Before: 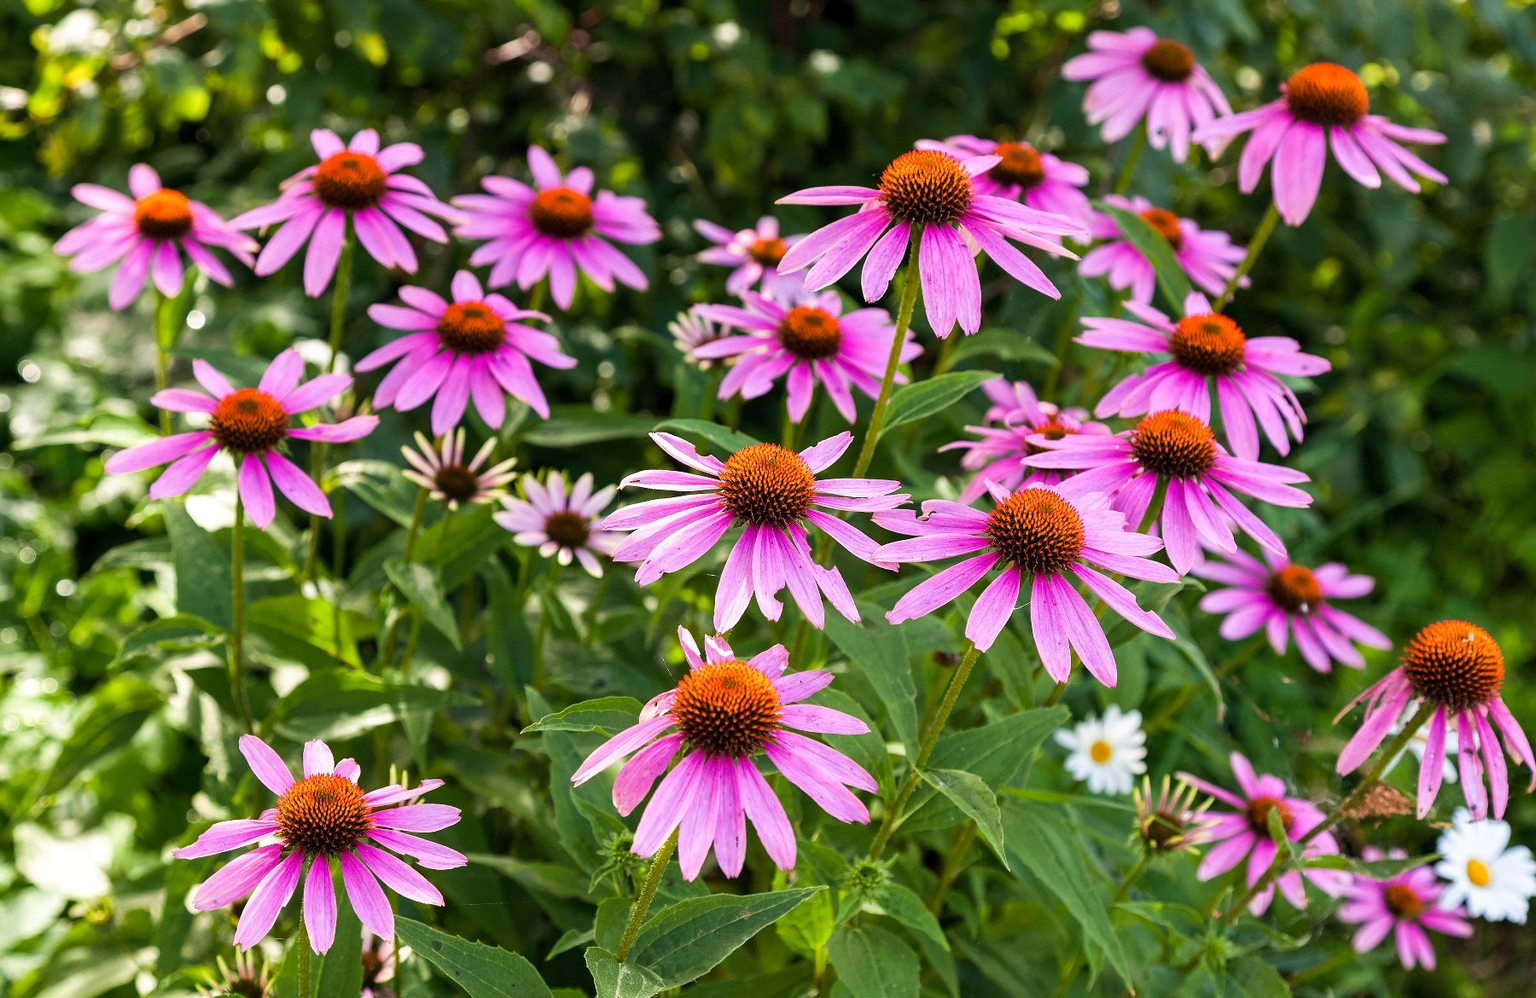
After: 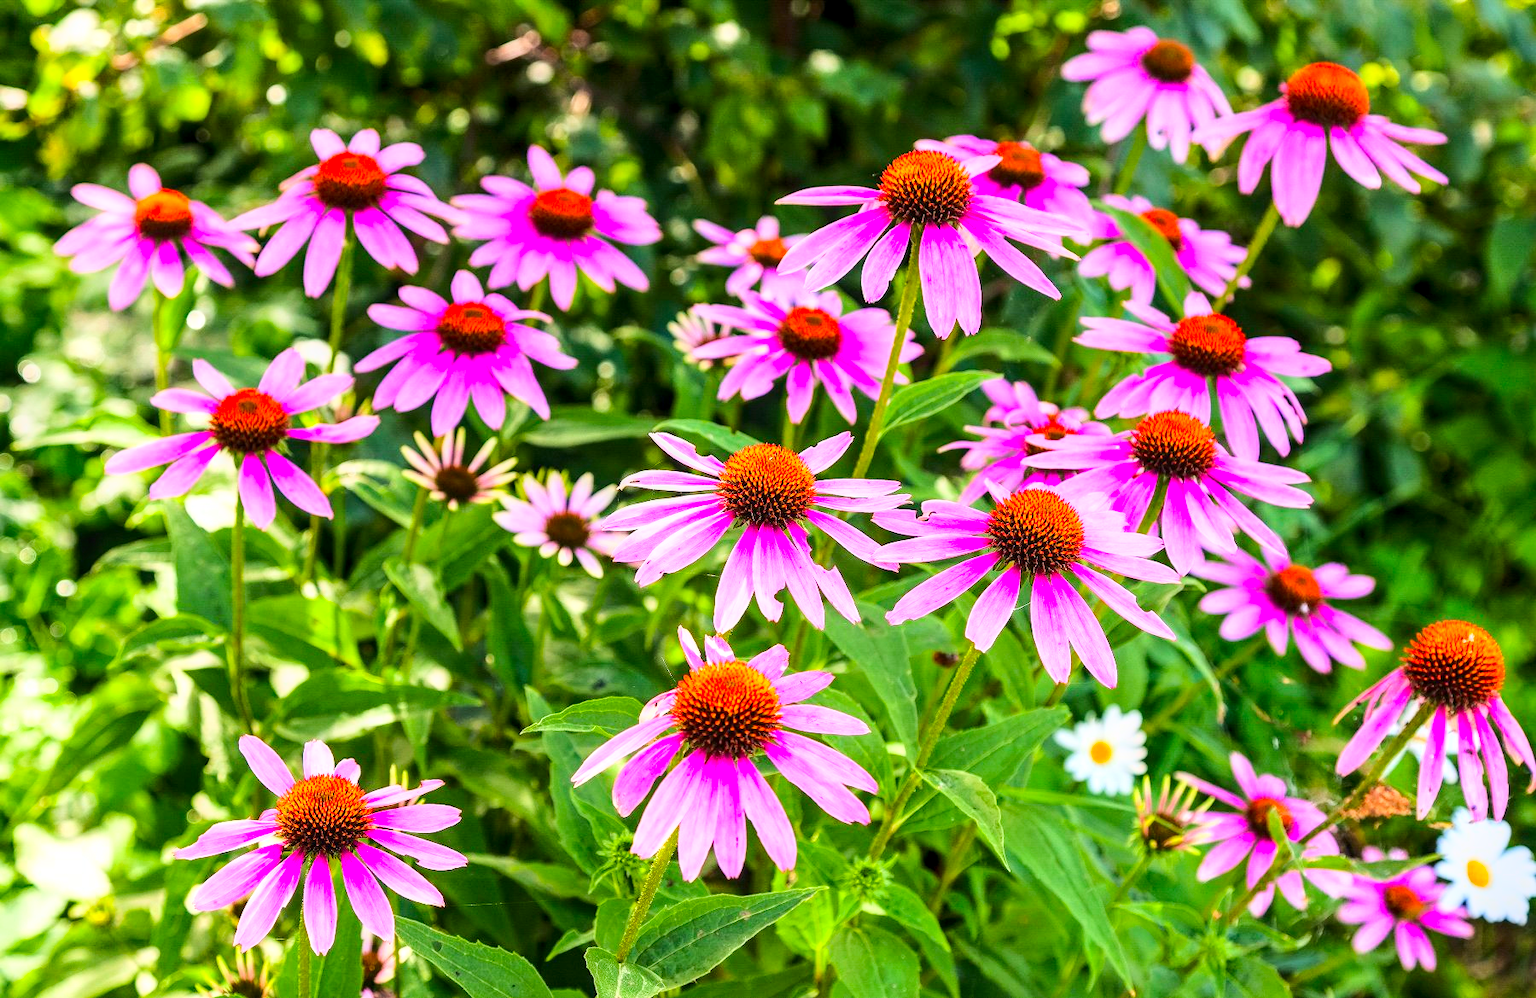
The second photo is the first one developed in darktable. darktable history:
contrast brightness saturation: brightness -0.02, saturation 0.35
base curve: curves: ch0 [(0, 0) (0.025, 0.046) (0.112, 0.277) (0.467, 0.74) (0.814, 0.929) (1, 0.942)]
local contrast: on, module defaults
